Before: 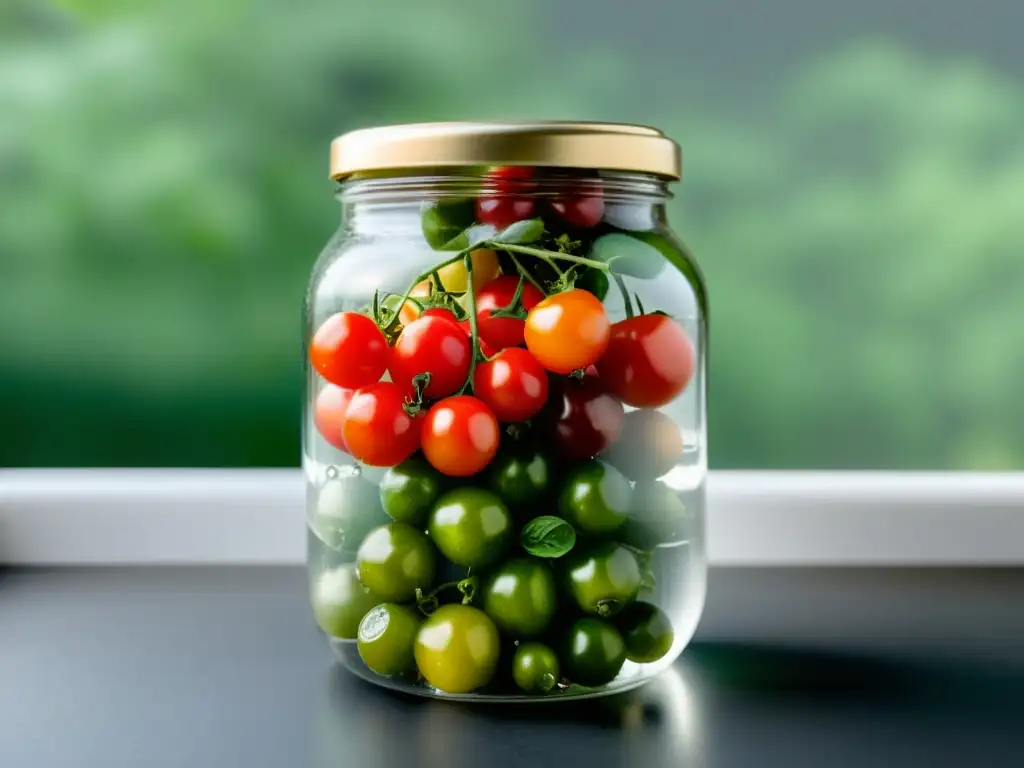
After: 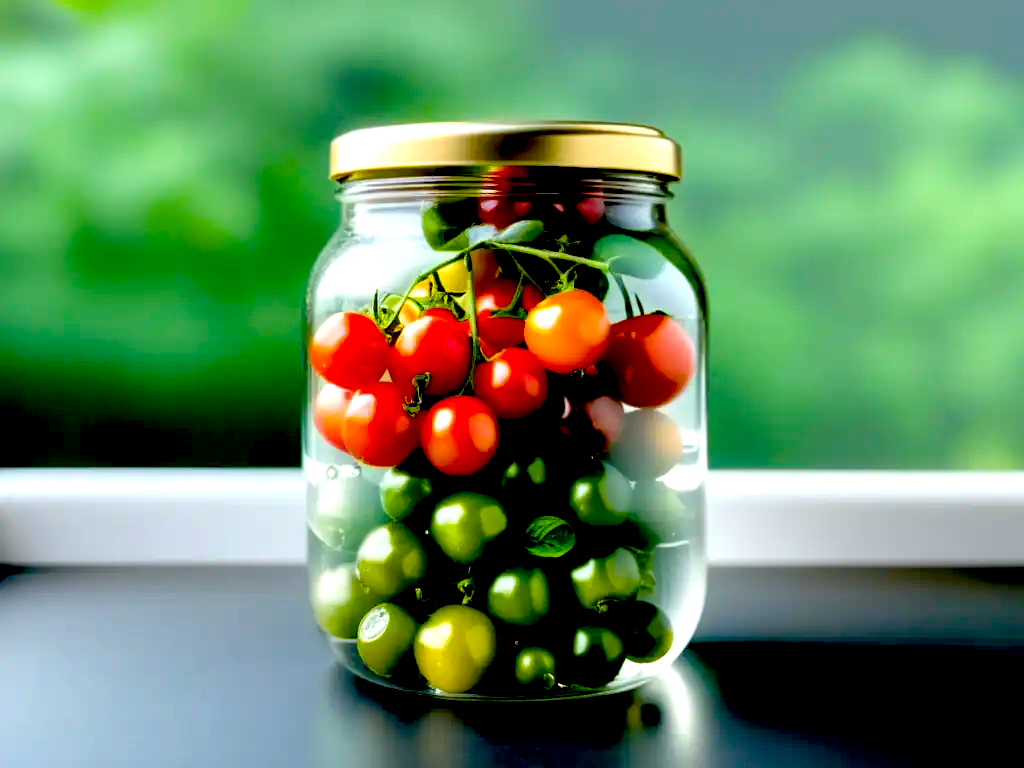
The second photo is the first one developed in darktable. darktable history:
exposure: black level correction 0.041, exposure 0.499 EV, compensate highlight preservation false
color balance rgb: shadows lift › chroma 0.9%, shadows lift › hue 111.83°, perceptual saturation grading › global saturation 30.258%, global vibrance 20%
